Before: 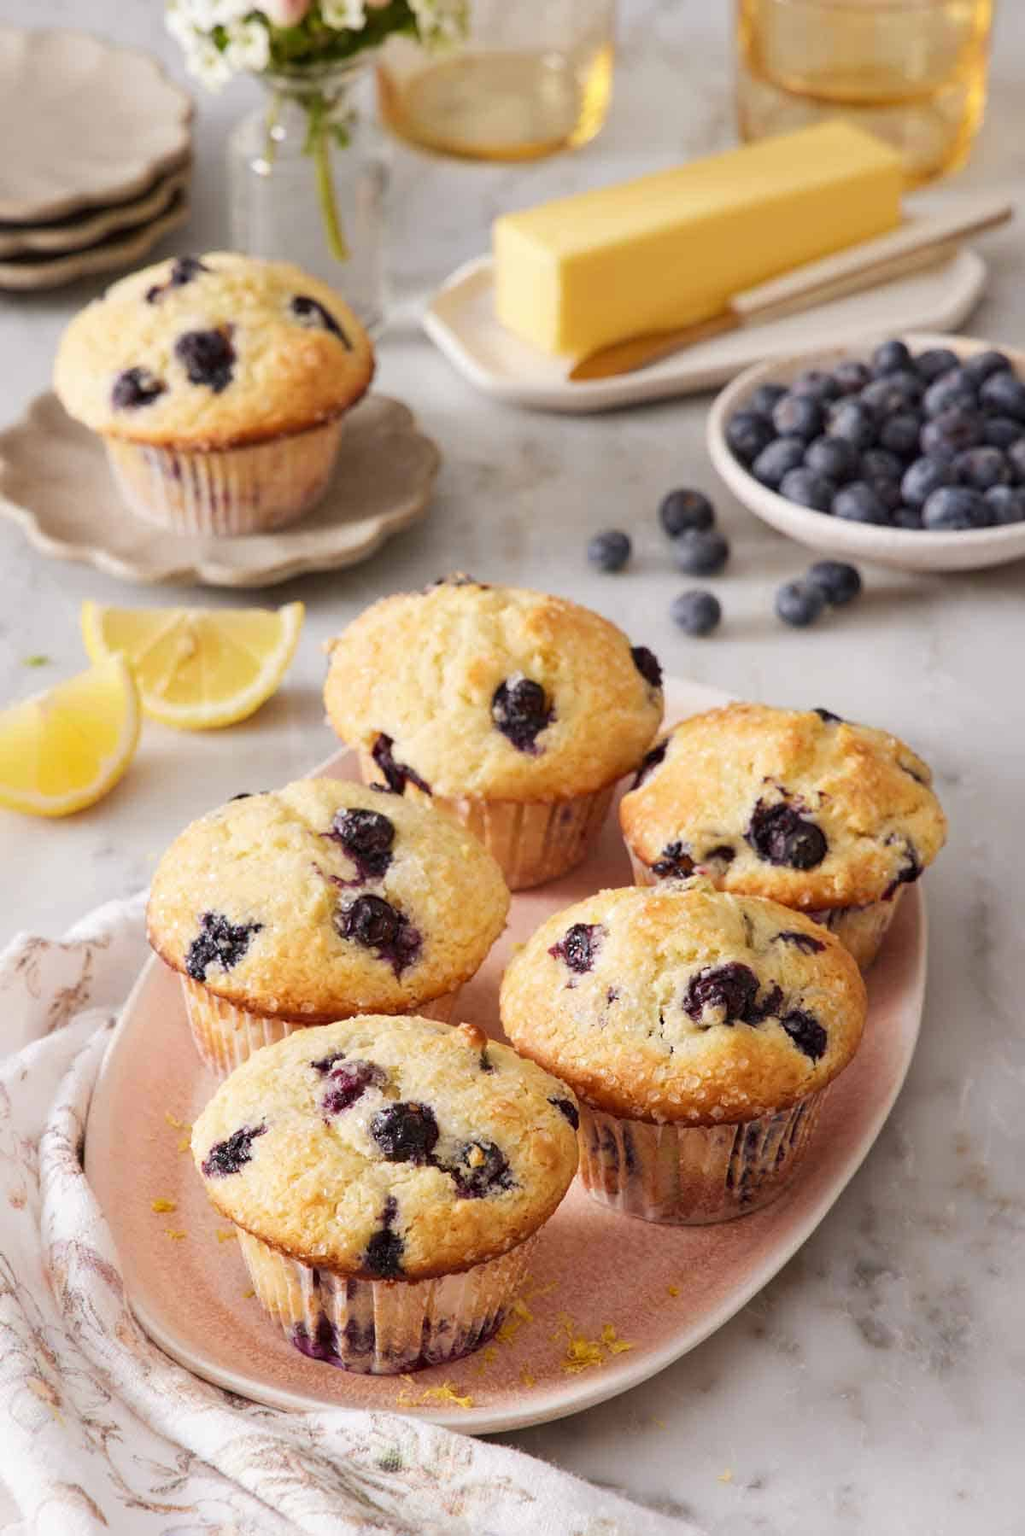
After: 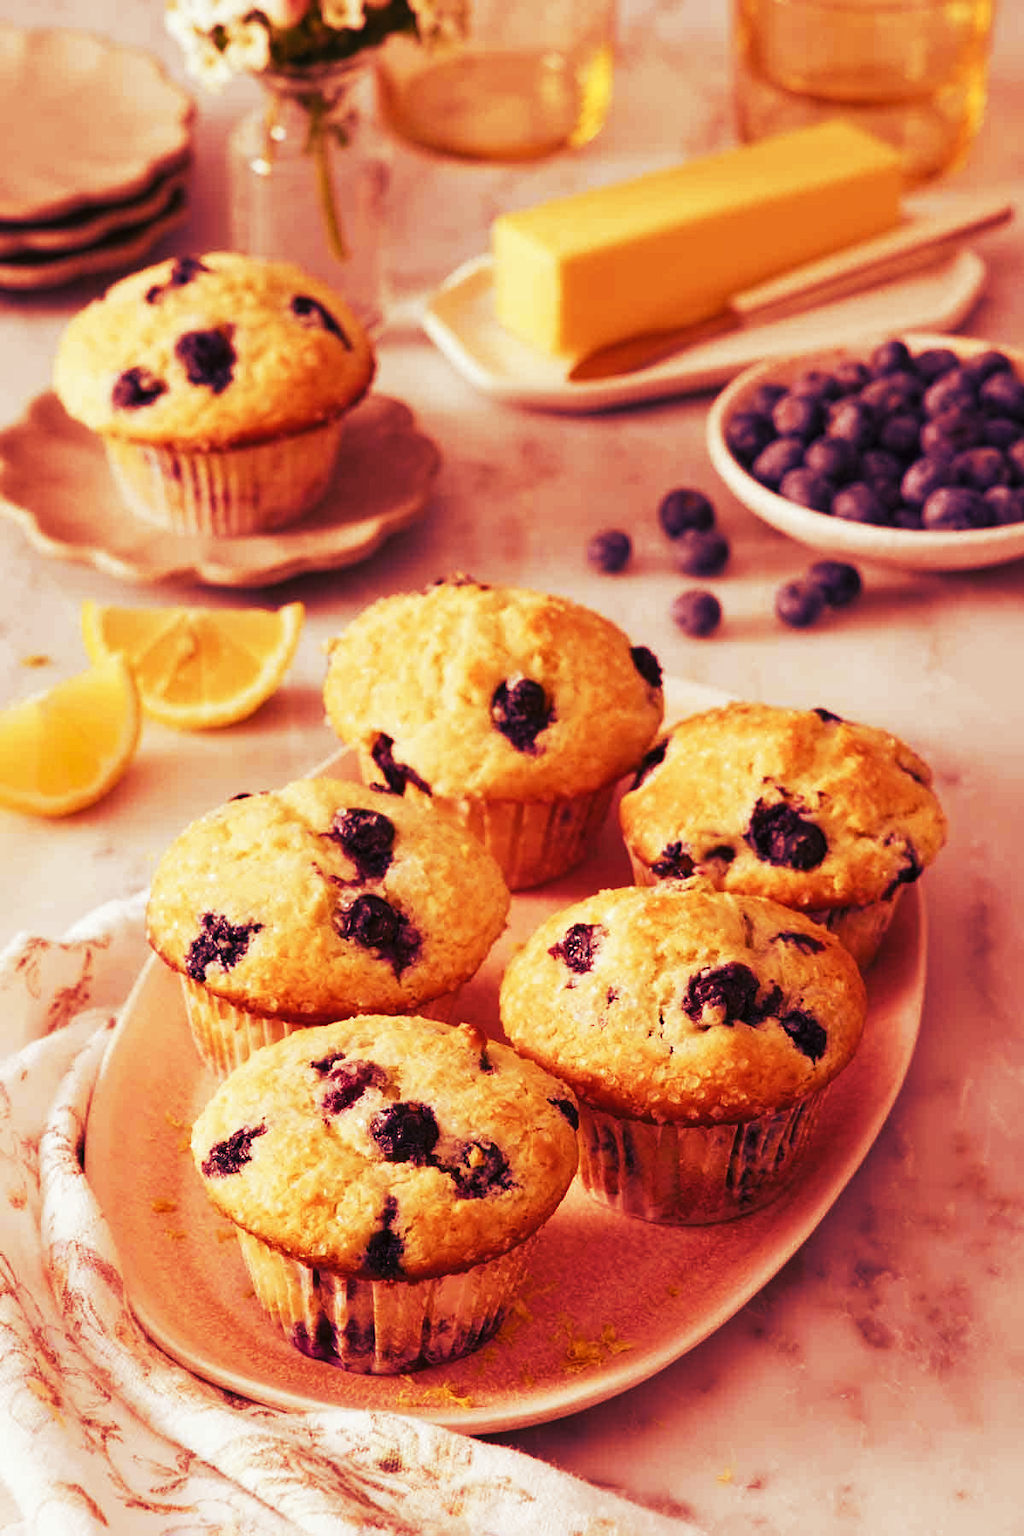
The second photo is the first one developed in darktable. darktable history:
tone curve: curves: ch0 [(0, 0) (0.003, 0.004) (0.011, 0.009) (0.025, 0.017) (0.044, 0.029) (0.069, 0.04) (0.1, 0.051) (0.136, 0.07) (0.177, 0.095) (0.224, 0.131) (0.277, 0.179) (0.335, 0.237) (0.399, 0.302) (0.468, 0.386) (0.543, 0.471) (0.623, 0.576) (0.709, 0.699) (0.801, 0.817) (0.898, 0.917) (1, 1)], preserve colors none
color look up table: target L [94.71, 93.91, 88.46, 89.55, 73.22, 69.31, 68.56, 63.42, 53.66, 47.33, 32.92, 27.1, 14.4, 200.2, 80.94, 71.82, 66.21, 62.59, 59.14, 54.84, 54.27, 52.22, 40.11, 32.46, 29.29, 11.87, 0.225, 99.8, 87.73, 77.63, 77.26, 73.73, 66.12, 65.42, 55.2, 53.37, 42.71, 52.97, 55.06, 48.22, 43.16, 28.33, 27.1, 16.04, 14.64, 70.53, 70.71, 50.72, 31.7], target a [-9.998, -16.48, -7.326, -41.4, -41.89, -22.16, 4.884, 6.819, -39.2, 30.99, -15.97, -28.26, -10.9, 0, 16.42, 19.97, 38.83, 32.79, 59.04, 50.71, 53.26, 40.13, 50.45, 28.53, 19.98, 24.57, -0.286, -2.119, 17.01, 12.07, 32.19, 10.77, 57.13, 33.69, 41.87, 52.14, 39.91, 59.6, 66.74, 52.05, 54.36, 22.98, 41.48, 24.56, 41.92, -18.14, -1.147, 26.19, 3.62], target b [49.84, 9.521, 70.13, 56.38, 18.71, 53.11, 48, 27.71, 33.62, 28.27, -9.966, 31.32, -13.74, 0, 22.86, 44.28, 45.82, 55.41, 27.46, 37.56, 49.16, 21.23, 32.52, 1.241, 40.16, 15.97, -0.102, 2.414, -13.68, -26.66, -26.63, 15.53, -31.36, 10.19, -5.383, 17.18, -80.62, 4.963, -49.62, -27.46, 11.51, -51.81, -20.32, -45.27, -56.89, -32.27, -13.64, -46.23, -33.59], num patches 49
